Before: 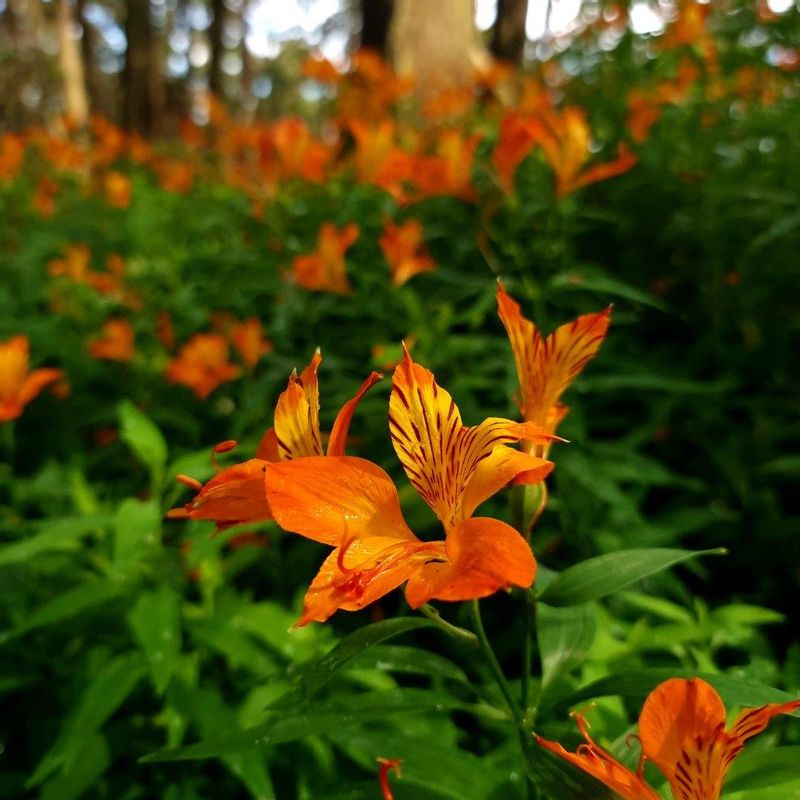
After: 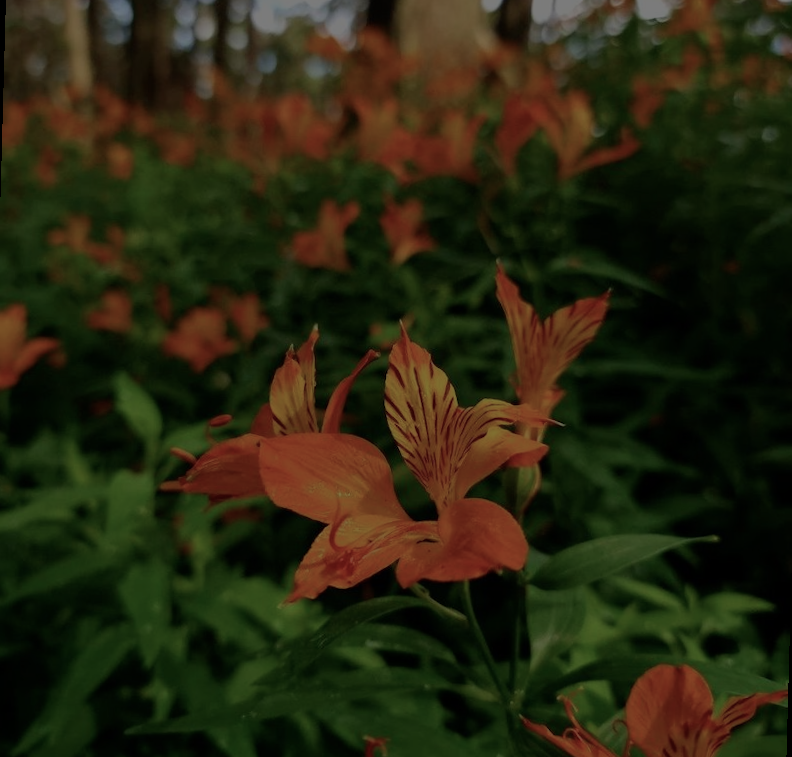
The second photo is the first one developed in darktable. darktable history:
color balance rgb: perceptual brilliance grading › global brilliance -48.39%
rotate and perspective: rotation 1.57°, crop left 0.018, crop right 0.982, crop top 0.039, crop bottom 0.961
